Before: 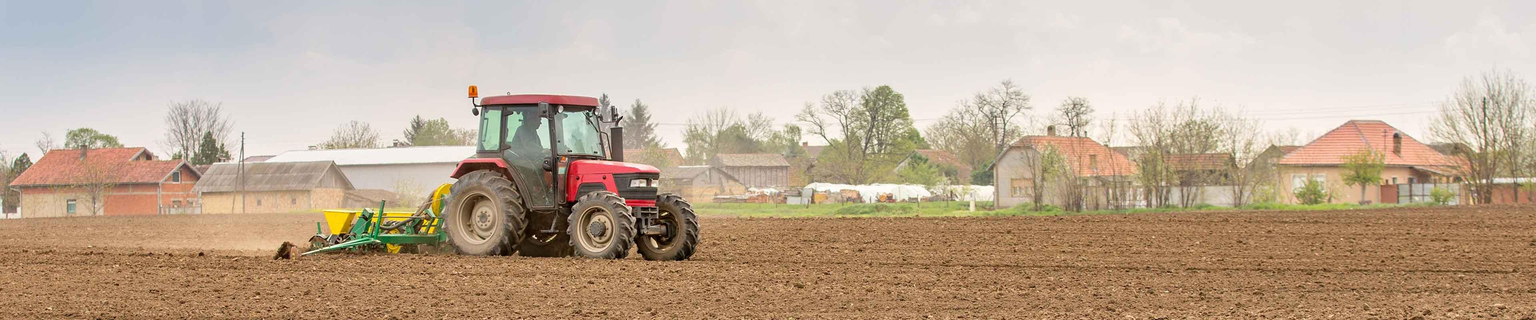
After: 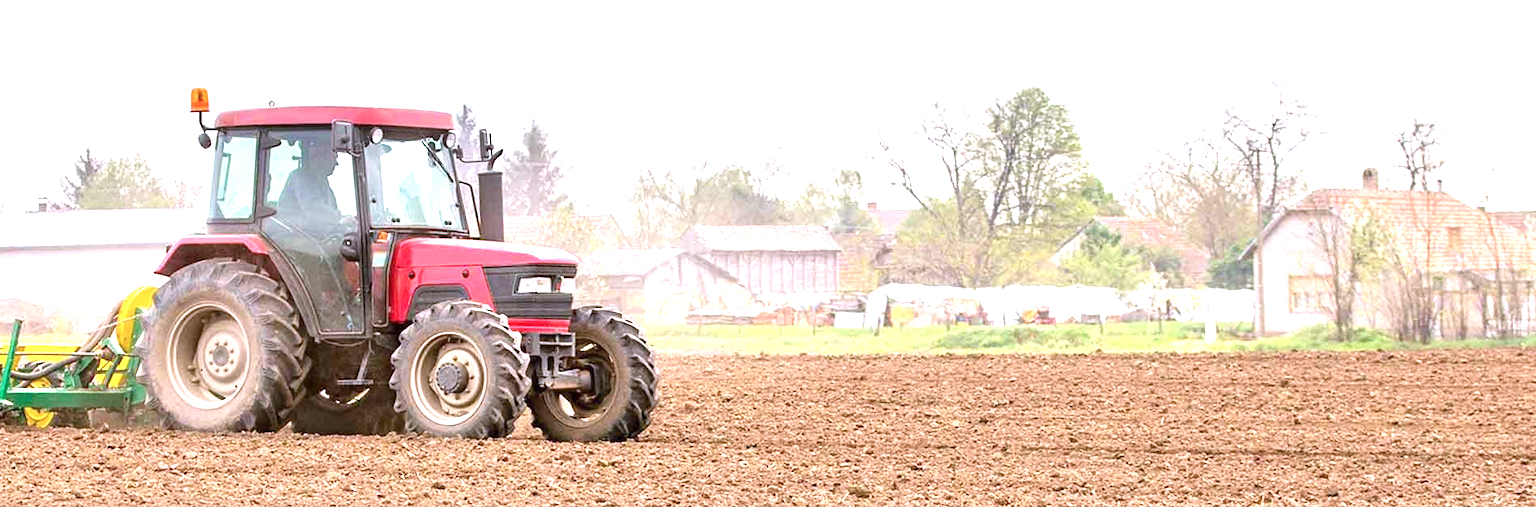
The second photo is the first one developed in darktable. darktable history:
color calibration: illuminant as shot in camera, x 0.363, y 0.385, temperature 4528.04 K
crop and rotate: angle 0.02°, left 24.353%, top 13.219%, right 26.156%, bottom 8.224%
exposure: exposure 1.15 EV, compensate highlight preservation false
